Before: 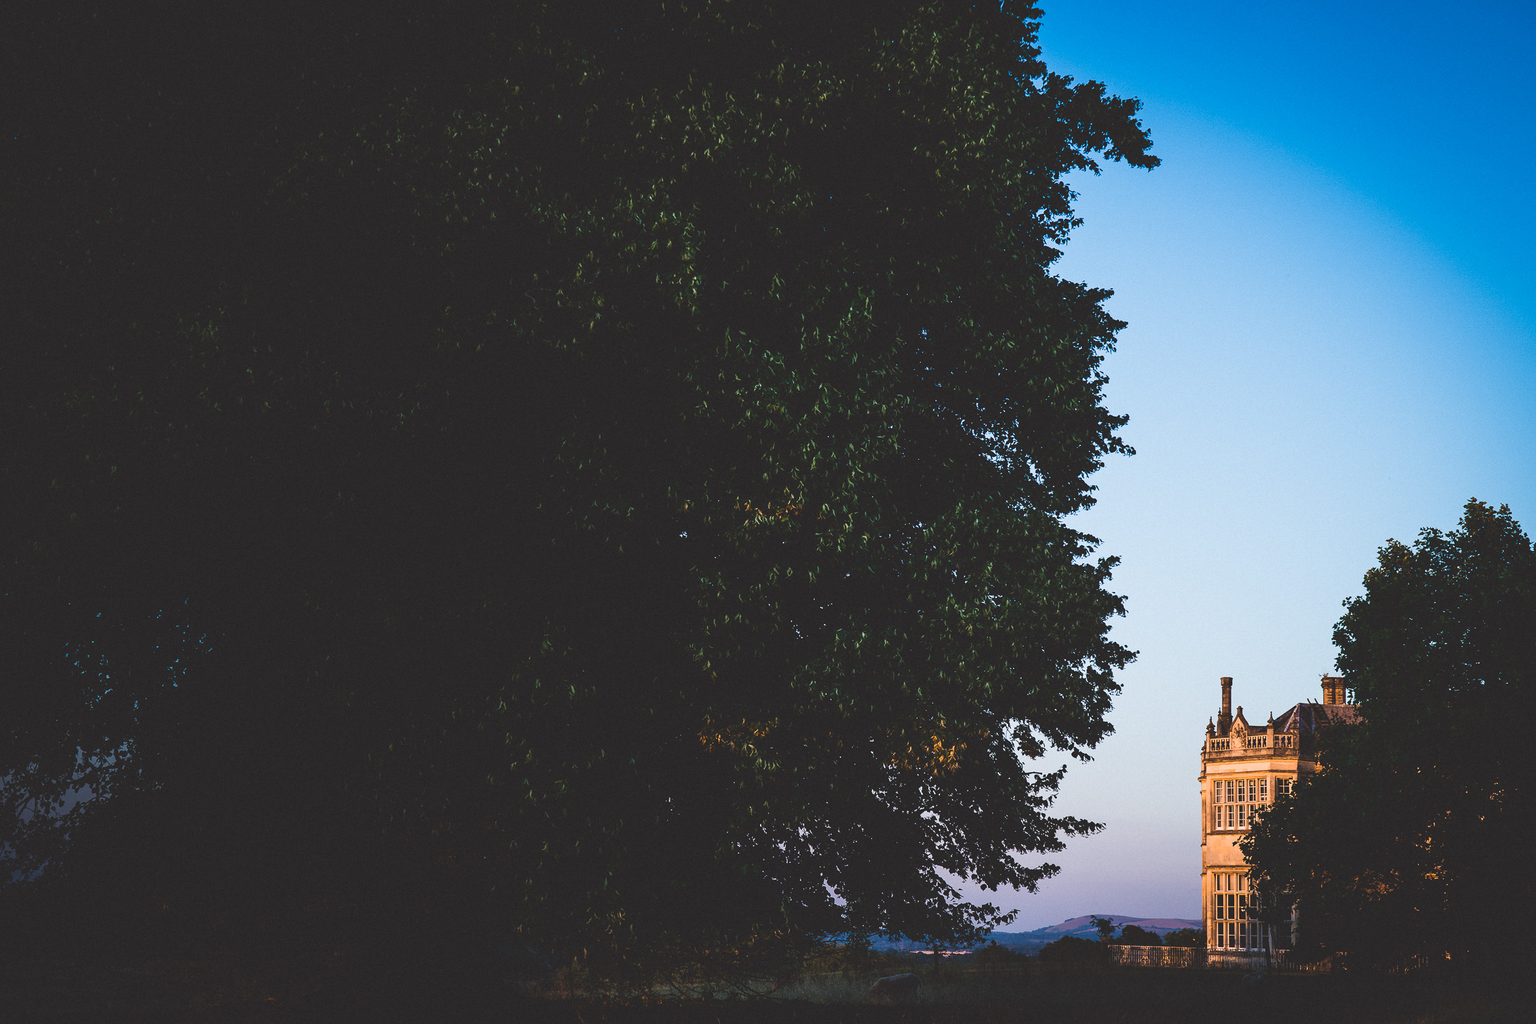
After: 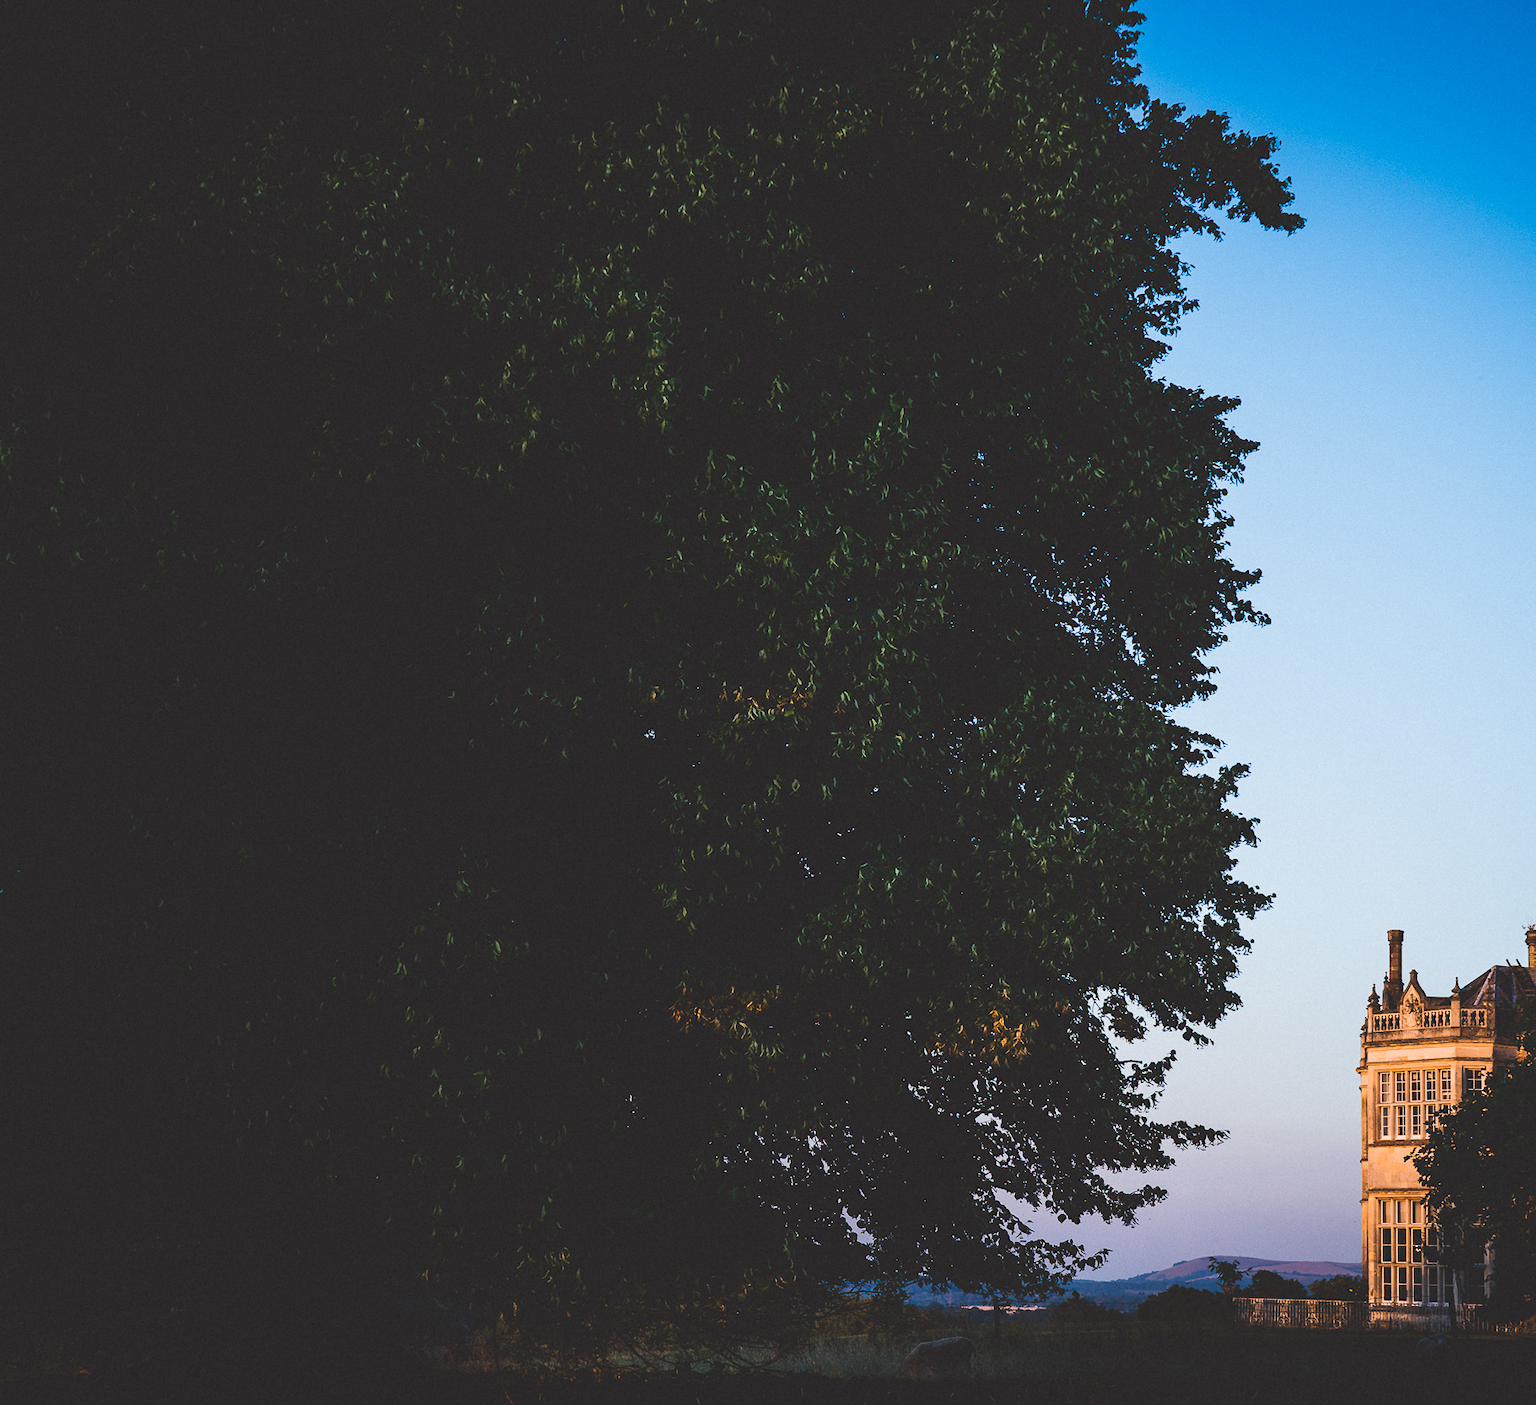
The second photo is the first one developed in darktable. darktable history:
crop: left 13.694%, top 0%, right 13.455%
